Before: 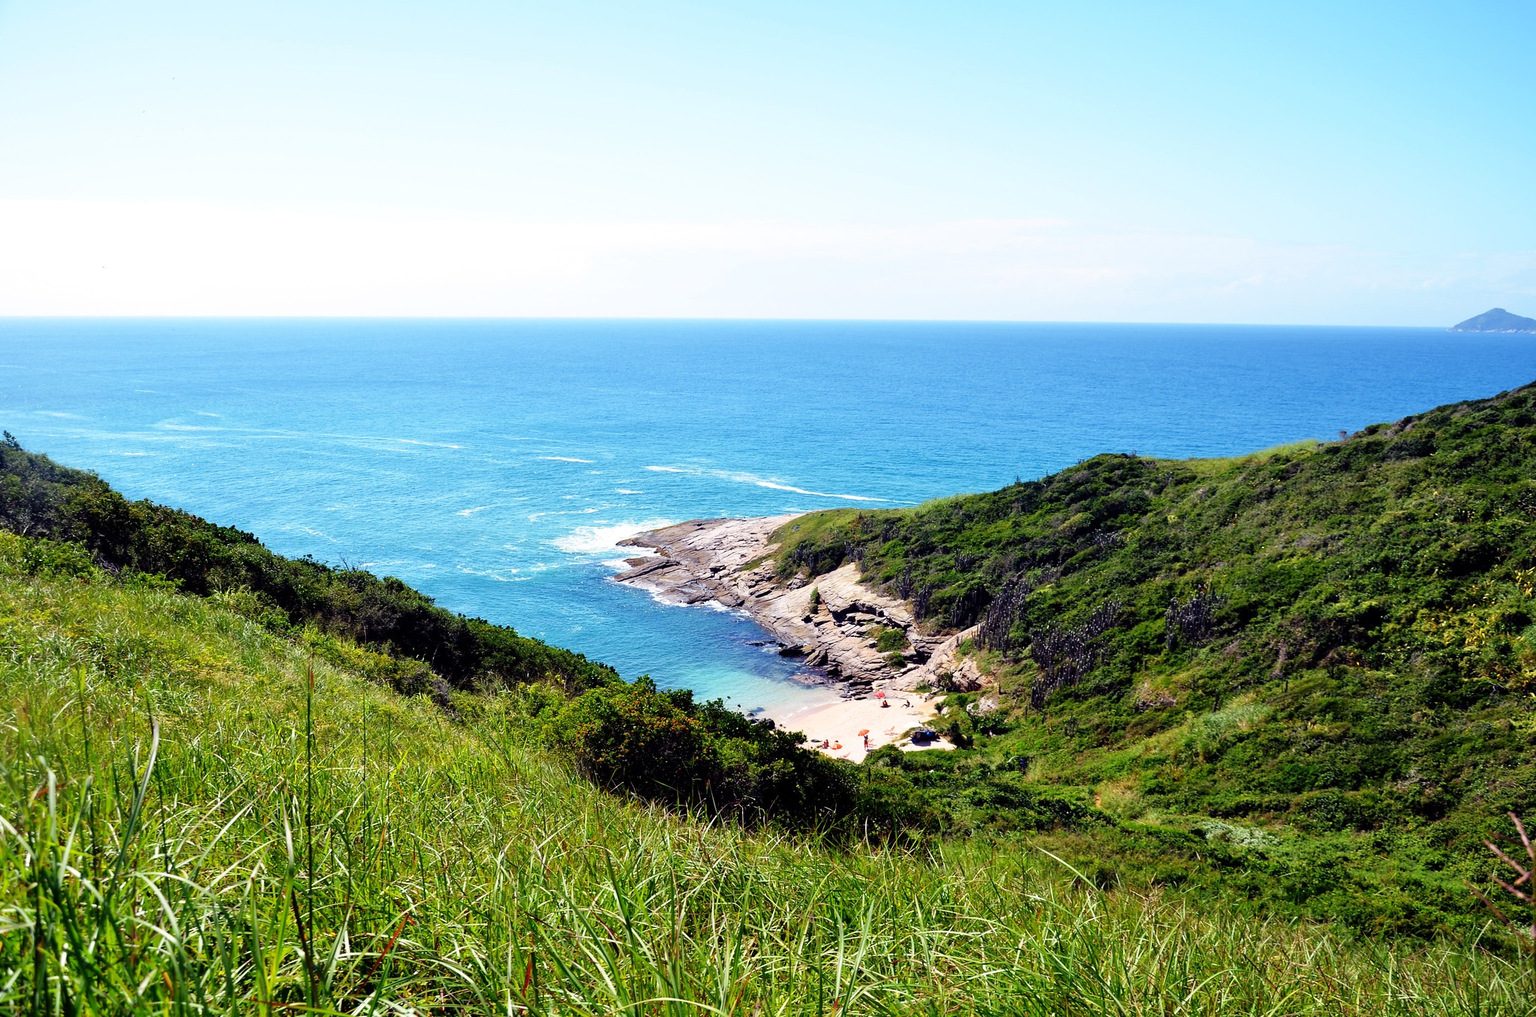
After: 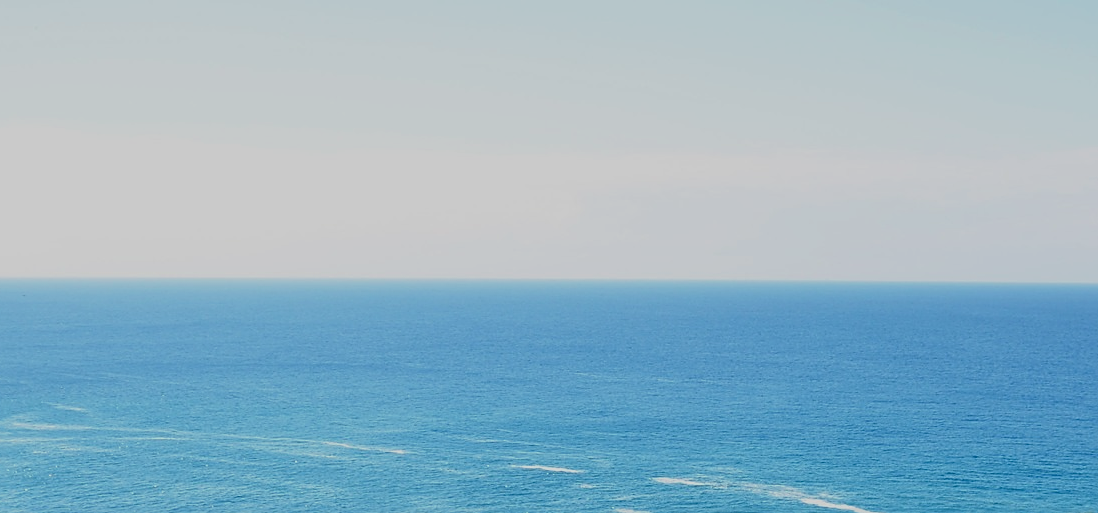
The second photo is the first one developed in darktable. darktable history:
sharpen: on, module defaults
crop: left 10.121%, top 10.631%, right 36.218%, bottom 51.526%
exposure: black level correction 0, exposure -0.766 EV, compensate highlight preservation false
